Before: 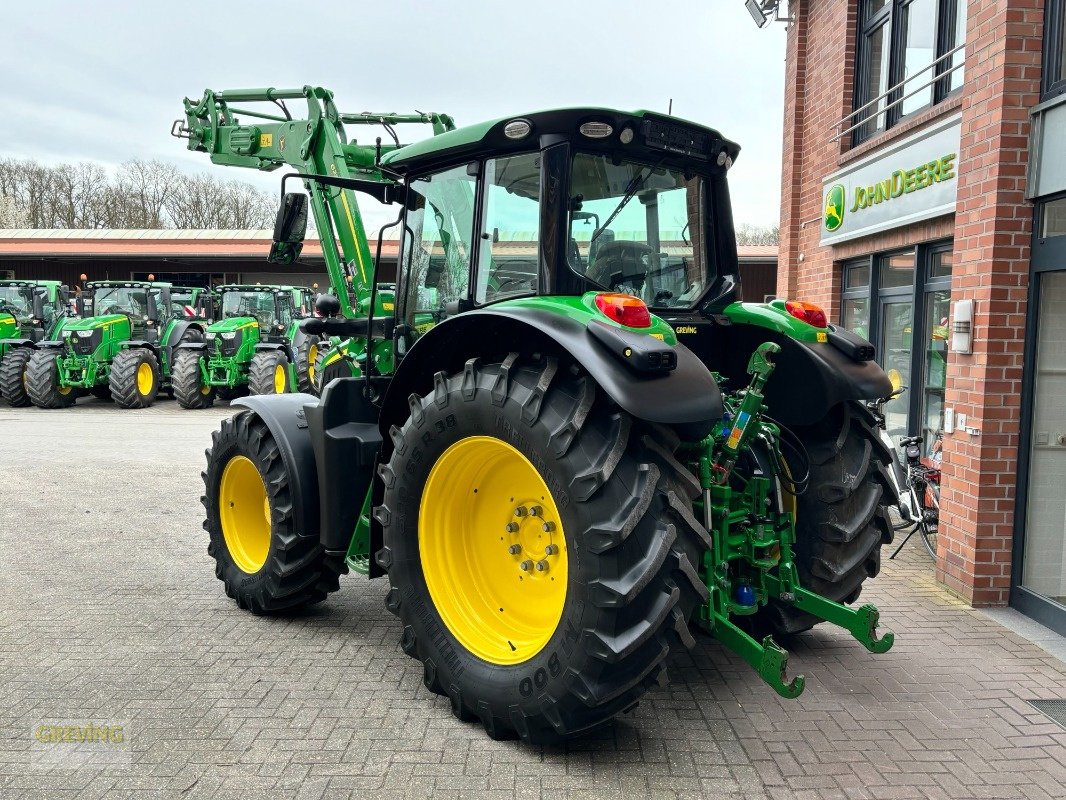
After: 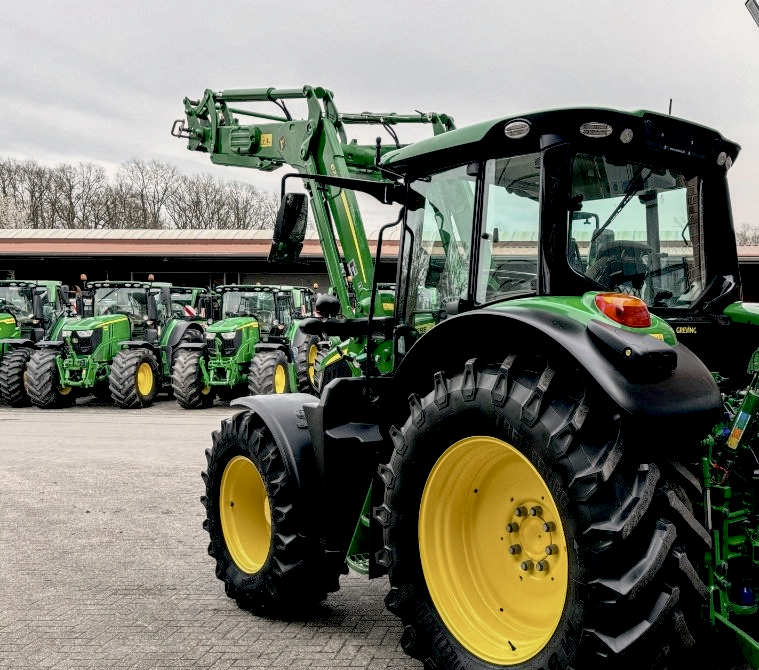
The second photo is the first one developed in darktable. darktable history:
color correction: highlights a* 5.5, highlights b* 5.16, saturation 0.663
crop: right 28.791%, bottom 16.141%
local contrast: on, module defaults
exposure: black level correction 0.029, exposure -0.076 EV, compensate highlight preservation false
